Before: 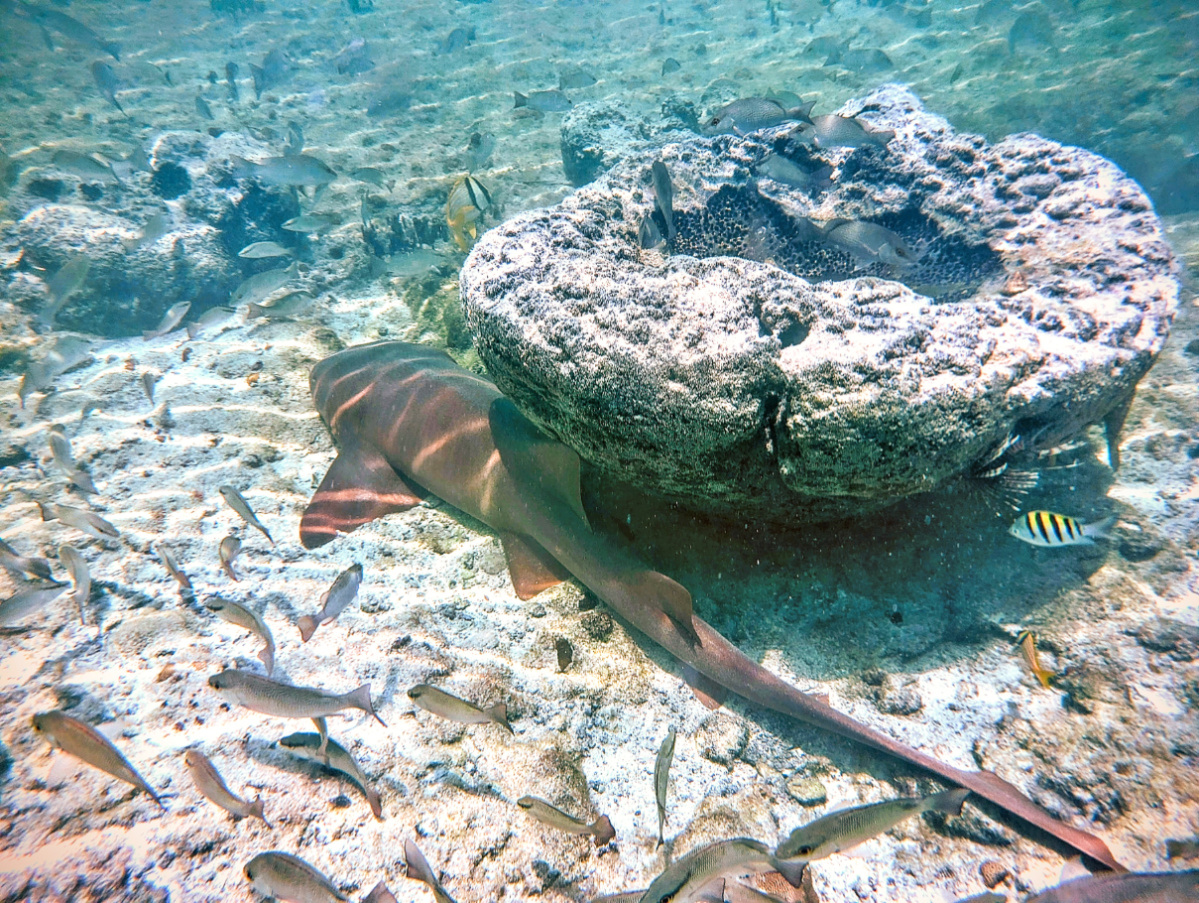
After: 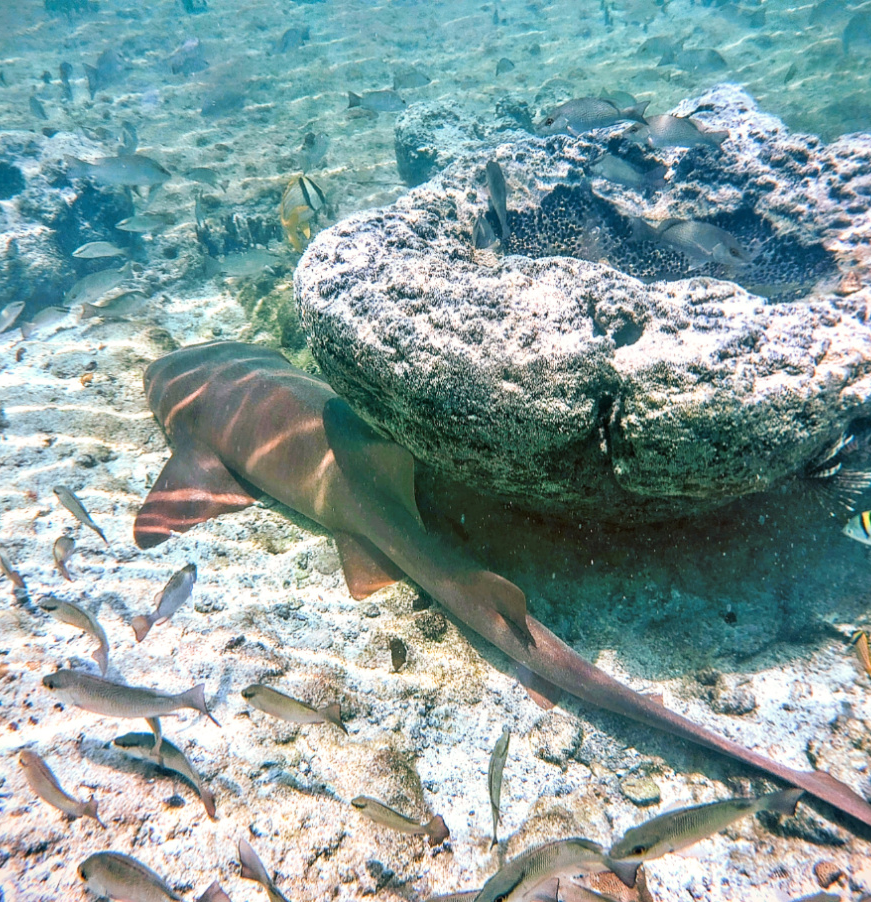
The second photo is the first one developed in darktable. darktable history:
crop: left 13.916%, top 0%, right 13.38%
